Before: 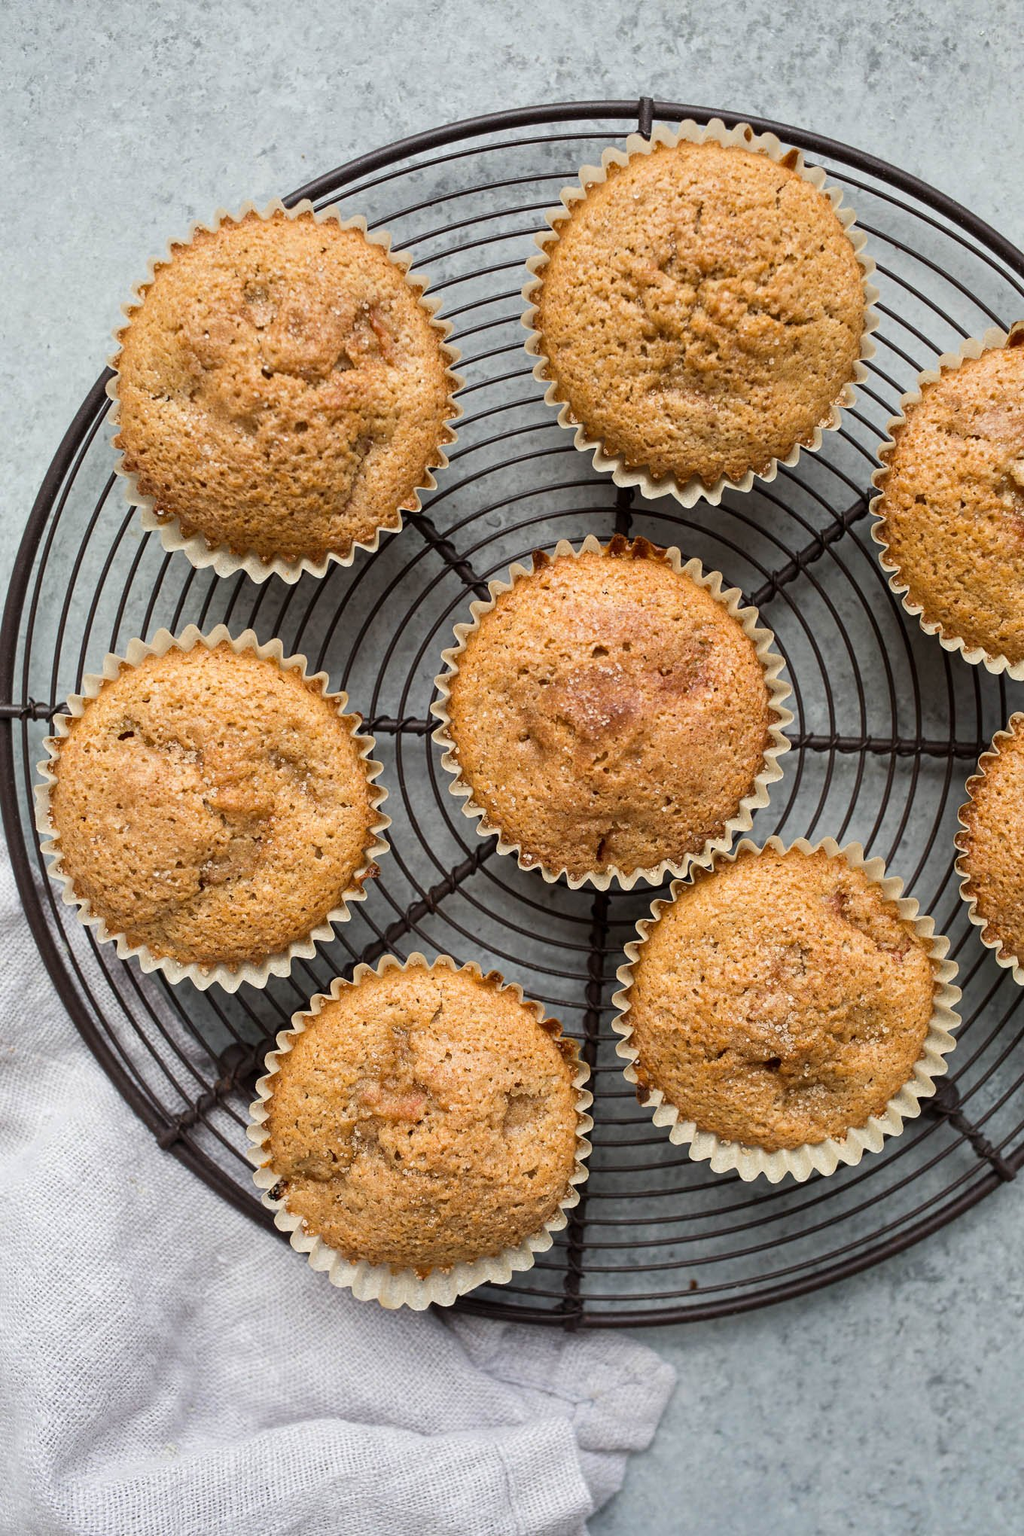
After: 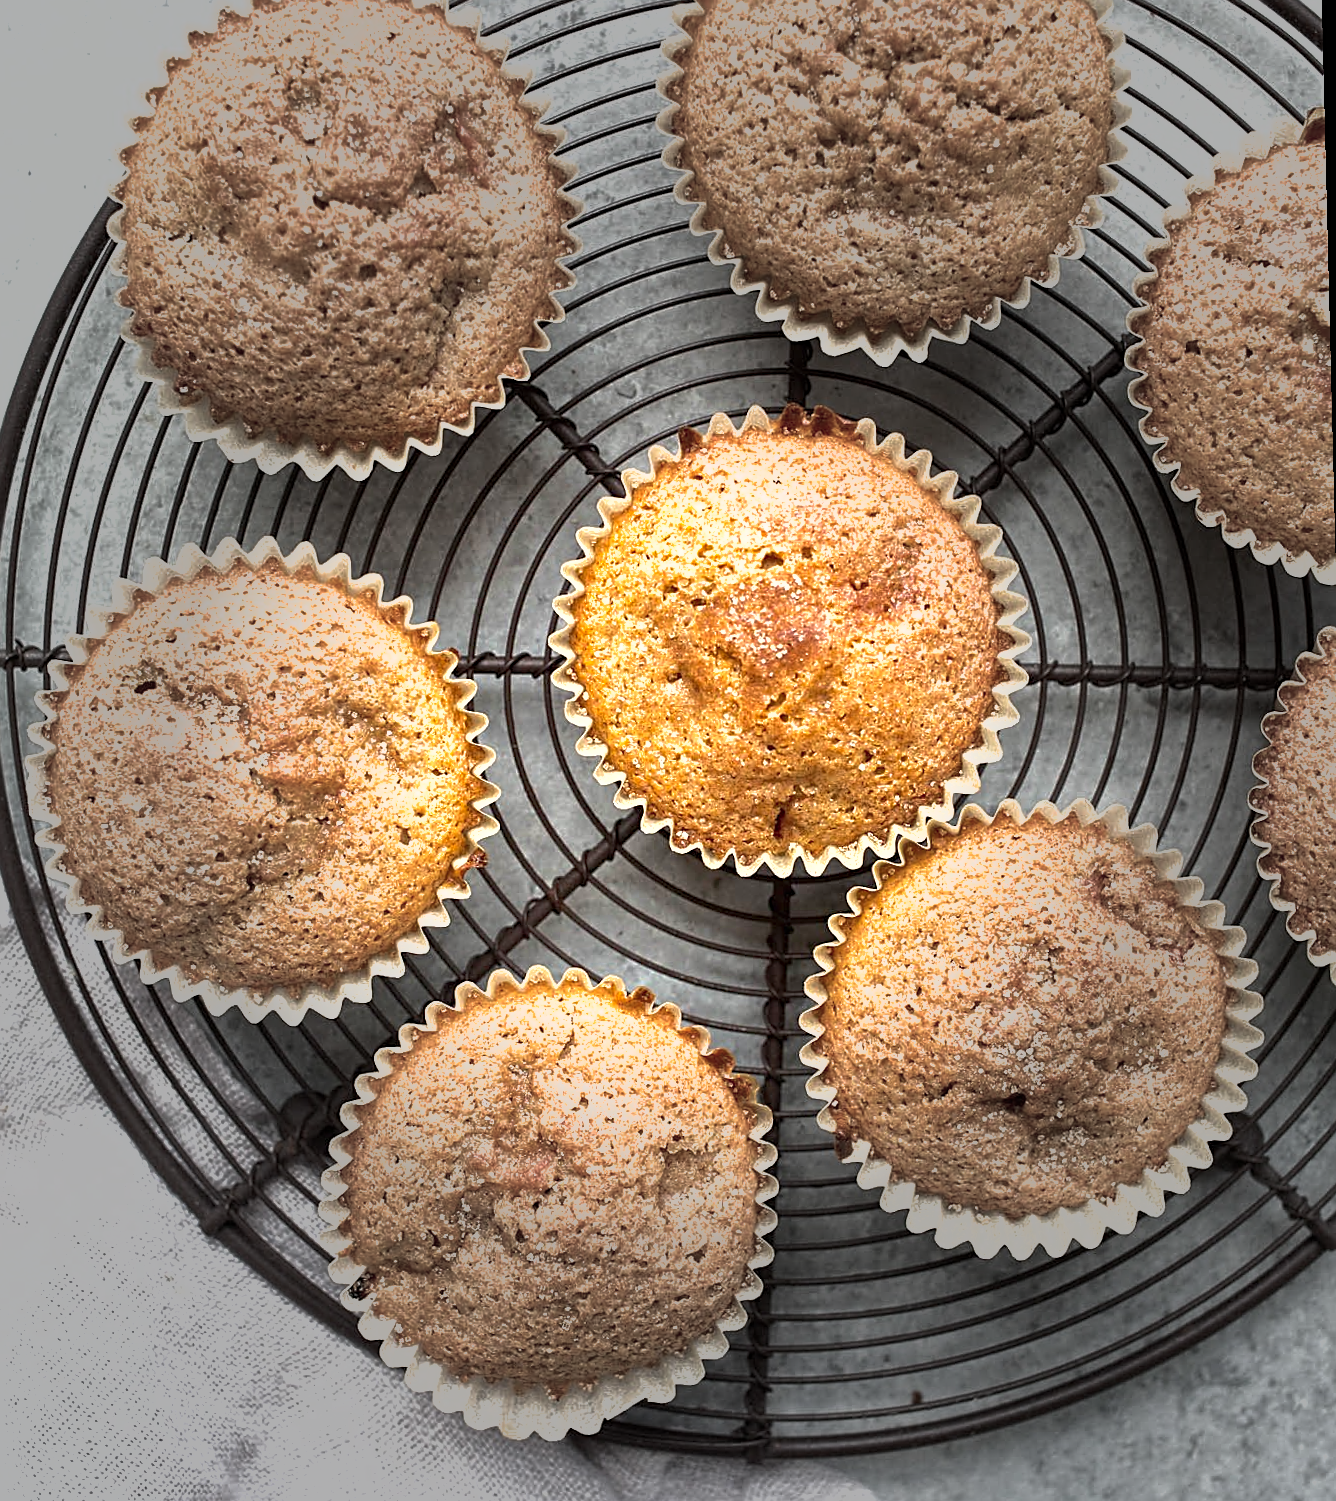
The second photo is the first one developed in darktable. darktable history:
tone equalizer: -8 EV -0.417 EV, -7 EV -0.389 EV, -6 EV -0.333 EV, -5 EV -0.222 EV, -3 EV 0.222 EV, -2 EV 0.333 EV, -1 EV 0.389 EV, +0 EV 0.417 EV, edges refinement/feathering 500, mask exposure compensation -1.57 EV, preserve details no
sharpen: on, module defaults
exposure: black level correction 0, exposure 0.7 EV, compensate exposure bias true, compensate highlight preservation false
rotate and perspective: rotation -1.42°, crop left 0.016, crop right 0.984, crop top 0.035, crop bottom 0.965
crop and rotate: left 1.814%, top 12.818%, right 0.25%, bottom 9.225%
shadows and highlights: on, module defaults
vignetting: fall-off start 31.28%, fall-off radius 34.64%, brightness -0.575
color balance: mode lift, gamma, gain (sRGB)
